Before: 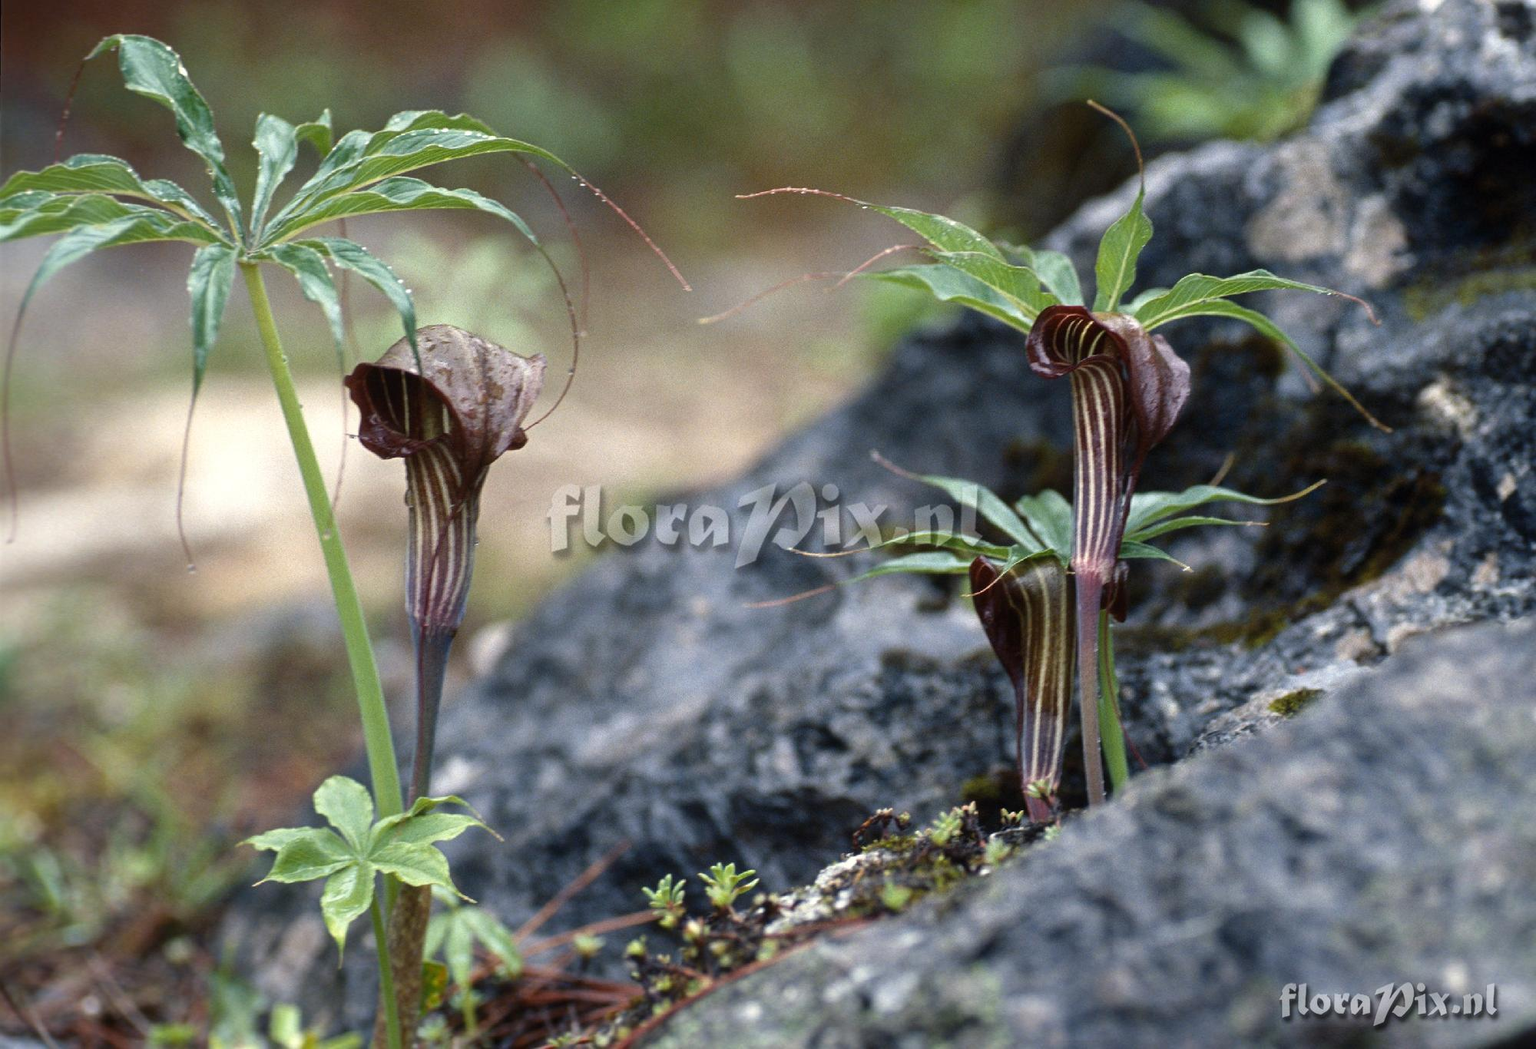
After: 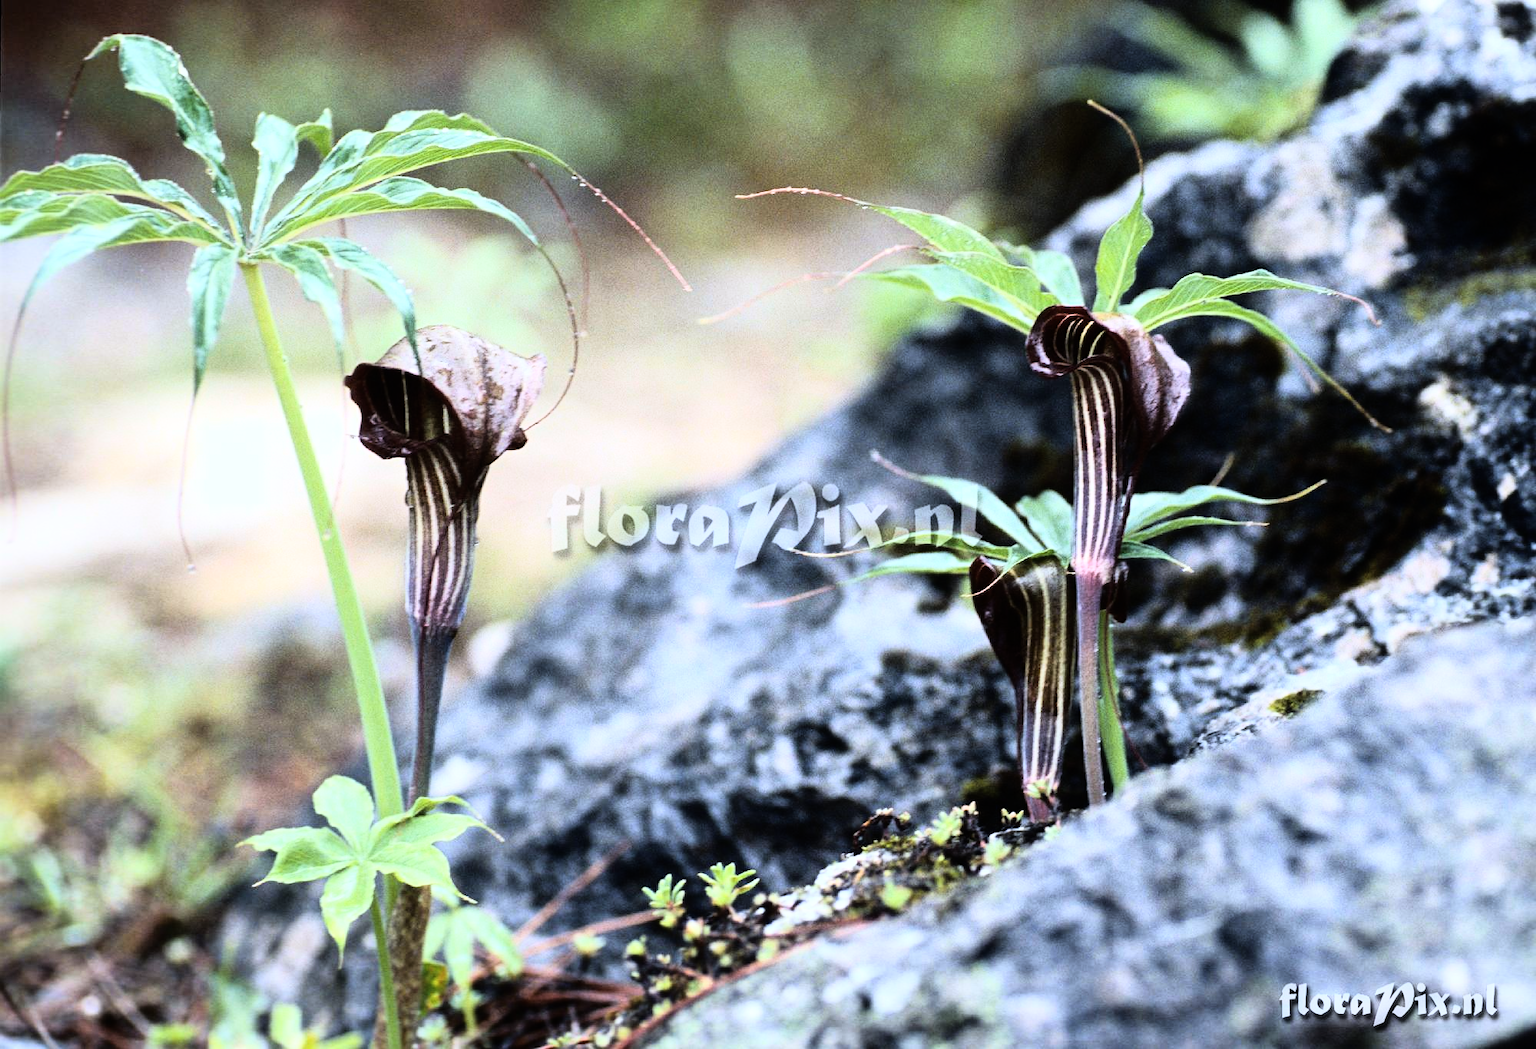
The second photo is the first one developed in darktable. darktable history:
rgb curve: curves: ch0 [(0, 0) (0.21, 0.15) (0.24, 0.21) (0.5, 0.75) (0.75, 0.96) (0.89, 0.99) (1, 1)]; ch1 [(0, 0.02) (0.21, 0.13) (0.25, 0.2) (0.5, 0.67) (0.75, 0.9) (0.89, 0.97) (1, 1)]; ch2 [(0, 0.02) (0.21, 0.13) (0.25, 0.2) (0.5, 0.67) (0.75, 0.9) (0.89, 0.97) (1, 1)], compensate middle gray true
white balance: red 0.954, blue 1.079
color balance rgb: linear chroma grading › global chroma 1.5%, linear chroma grading › mid-tones -1%, perceptual saturation grading › global saturation -3%, perceptual saturation grading › shadows -2%
